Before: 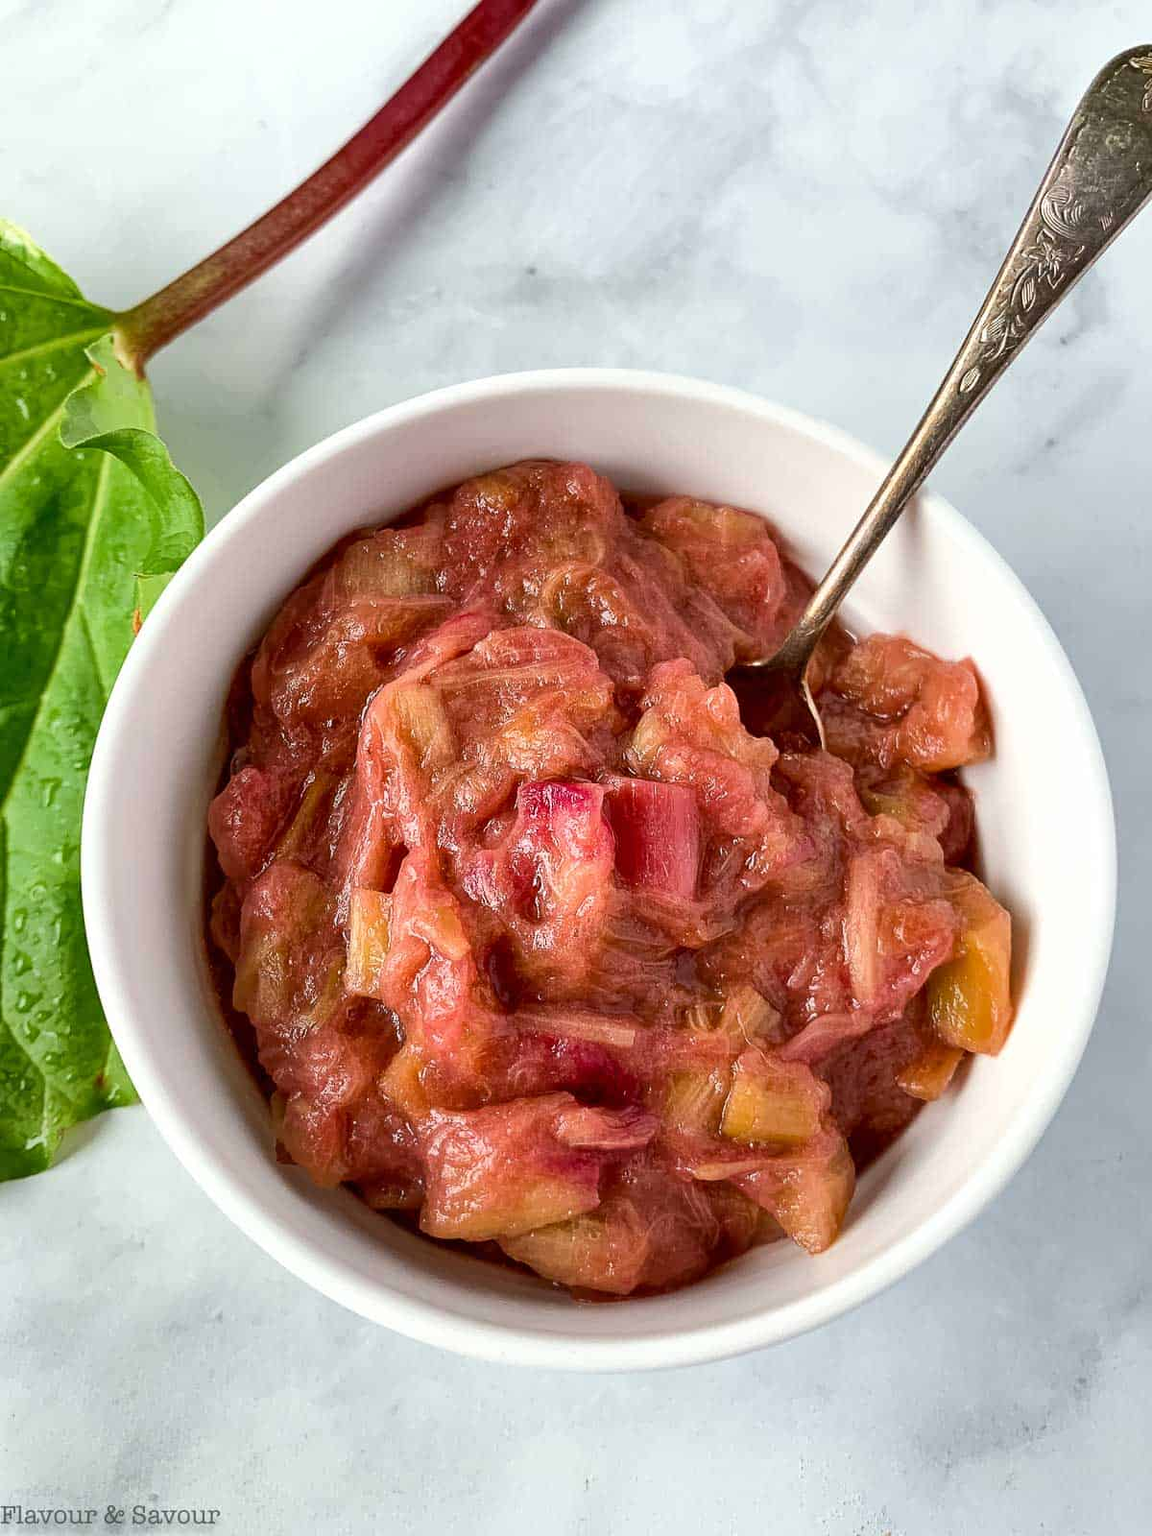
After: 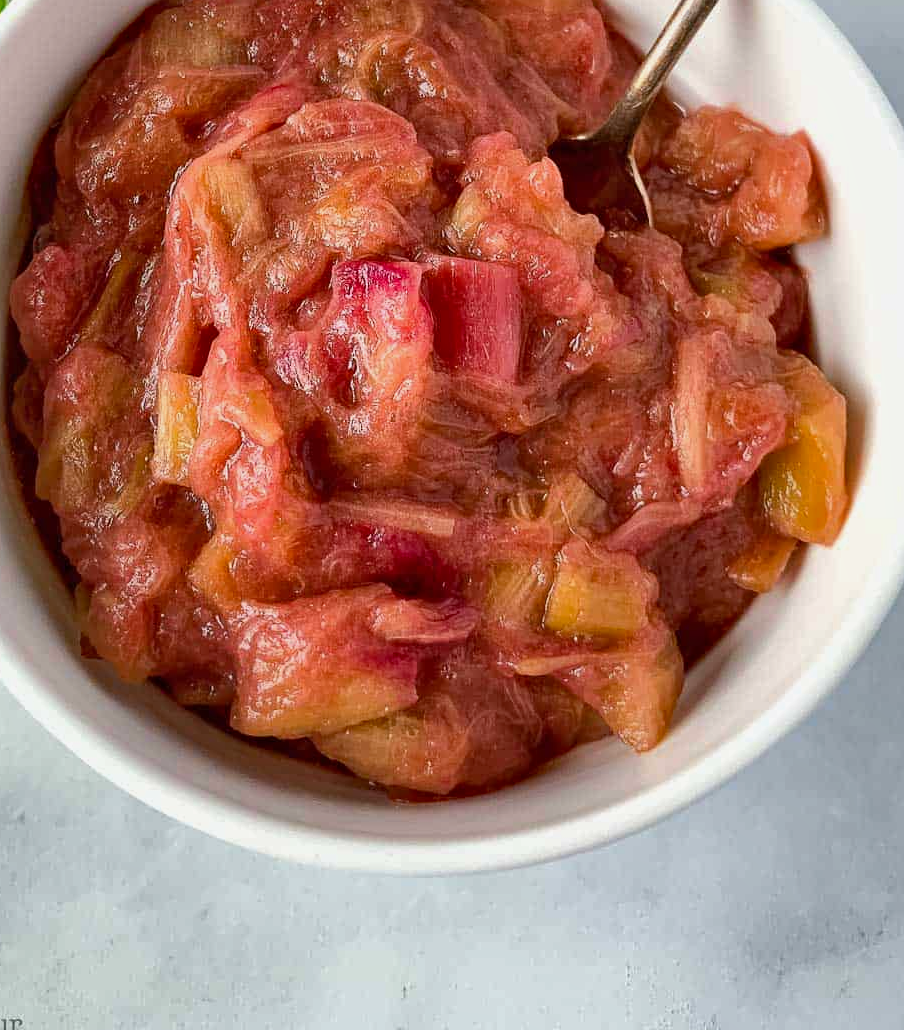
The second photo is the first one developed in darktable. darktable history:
haze removal: compatibility mode true, adaptive false
crop and rotate: left 17.314%, top 34.655%, right 7.305%, bottom 0.918%
shadows and highlights: shadows 24.92, white point adjustment -2.88, highlights -29.85
